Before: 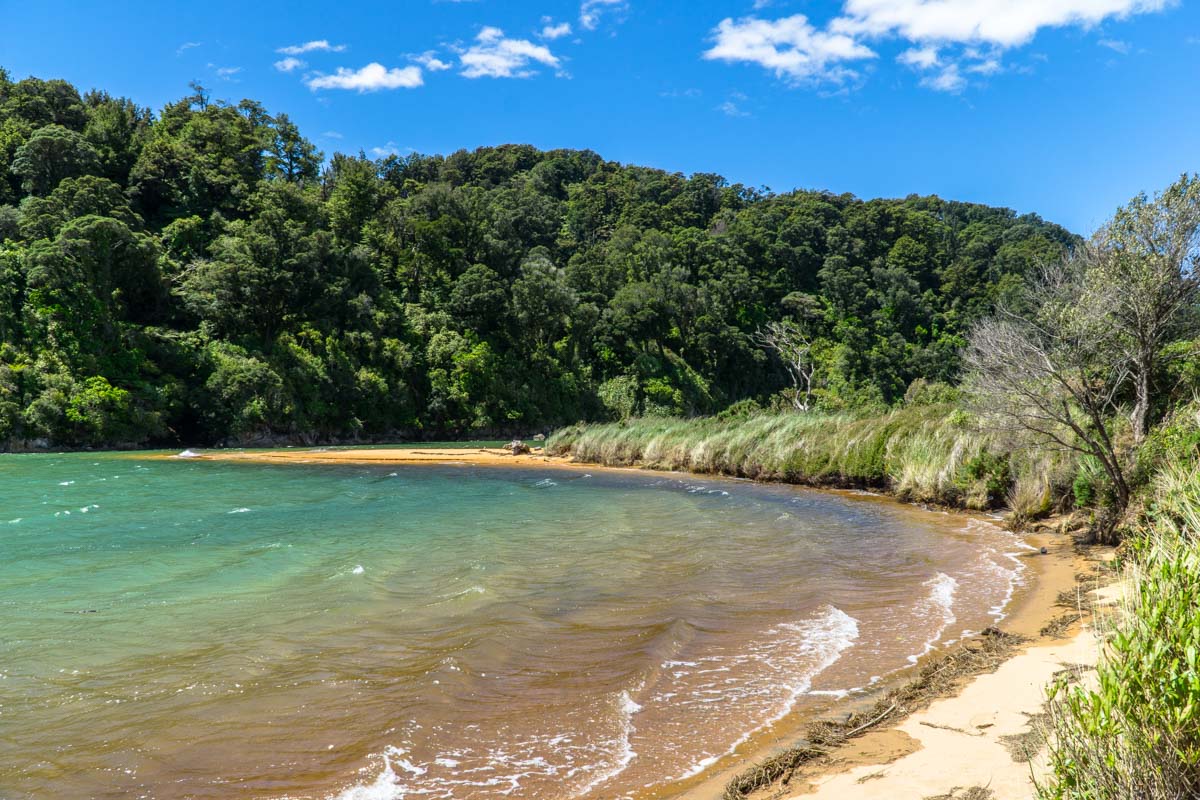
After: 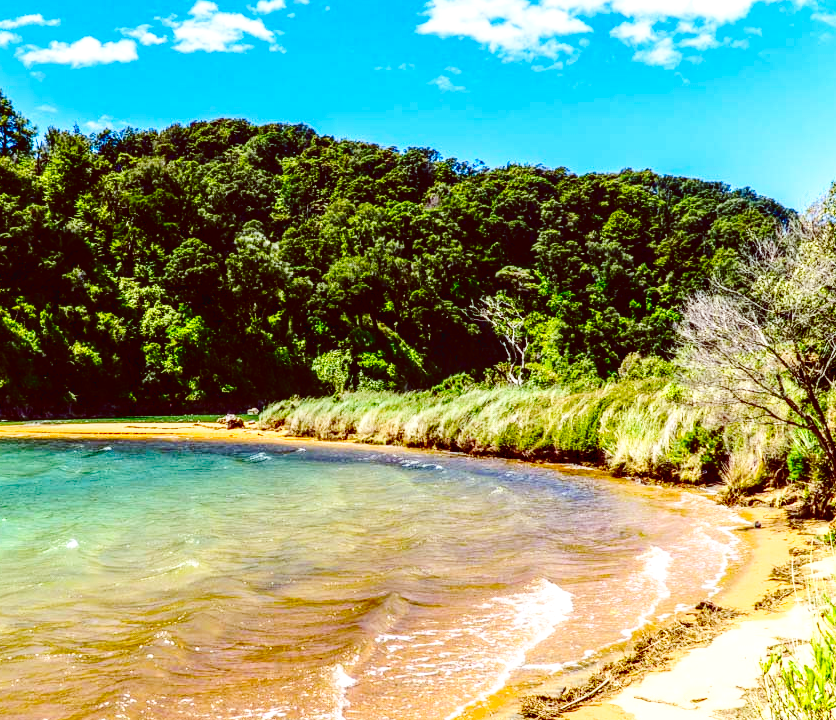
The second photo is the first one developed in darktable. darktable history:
tone equalizer: edges refinement/feathering 500, mask exposure compensation -1.57 EV, preserve details no
exposure: black level correction 0, exposure 0.5 EV, compensate exposure bias true, compensate highlight preservation false
color balance rgb: global offset › luminance -0.225%, global offset › chroma 0.27%, perceptual saturation grading › global saturation 0.283%, global vibrance 20%
contrast brightness saturation: contrast 0.221, brightness -0.19, saturation 0.233
crop and rotate: left 23.876%, top 3.31%, right 6.439%, bottom 6.622%
local contrast: on, module defaults
base curve: curves: ch0 [(0, 0) (0.036, 0.025) (0.121, 0.166) (0.206, 0.329) (0.605, 0.79) (1, 1)], preserve colors none
color correction: highlights b* -0.008, saturation 1.12
